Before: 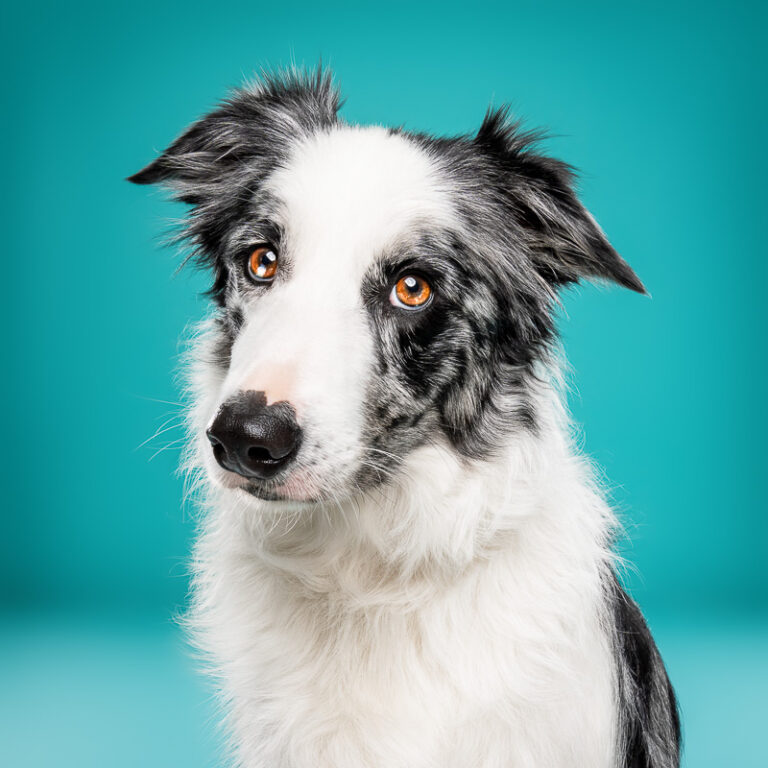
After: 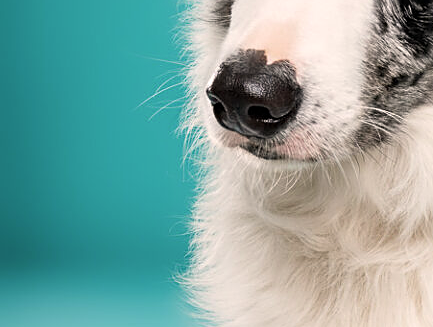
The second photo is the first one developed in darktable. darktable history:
crop: top 44.483%, right 43.593%, bottom 12.892%
color correction: highlights a* 3.84, highlights b* 5.07
sharpen: on, module defaults
